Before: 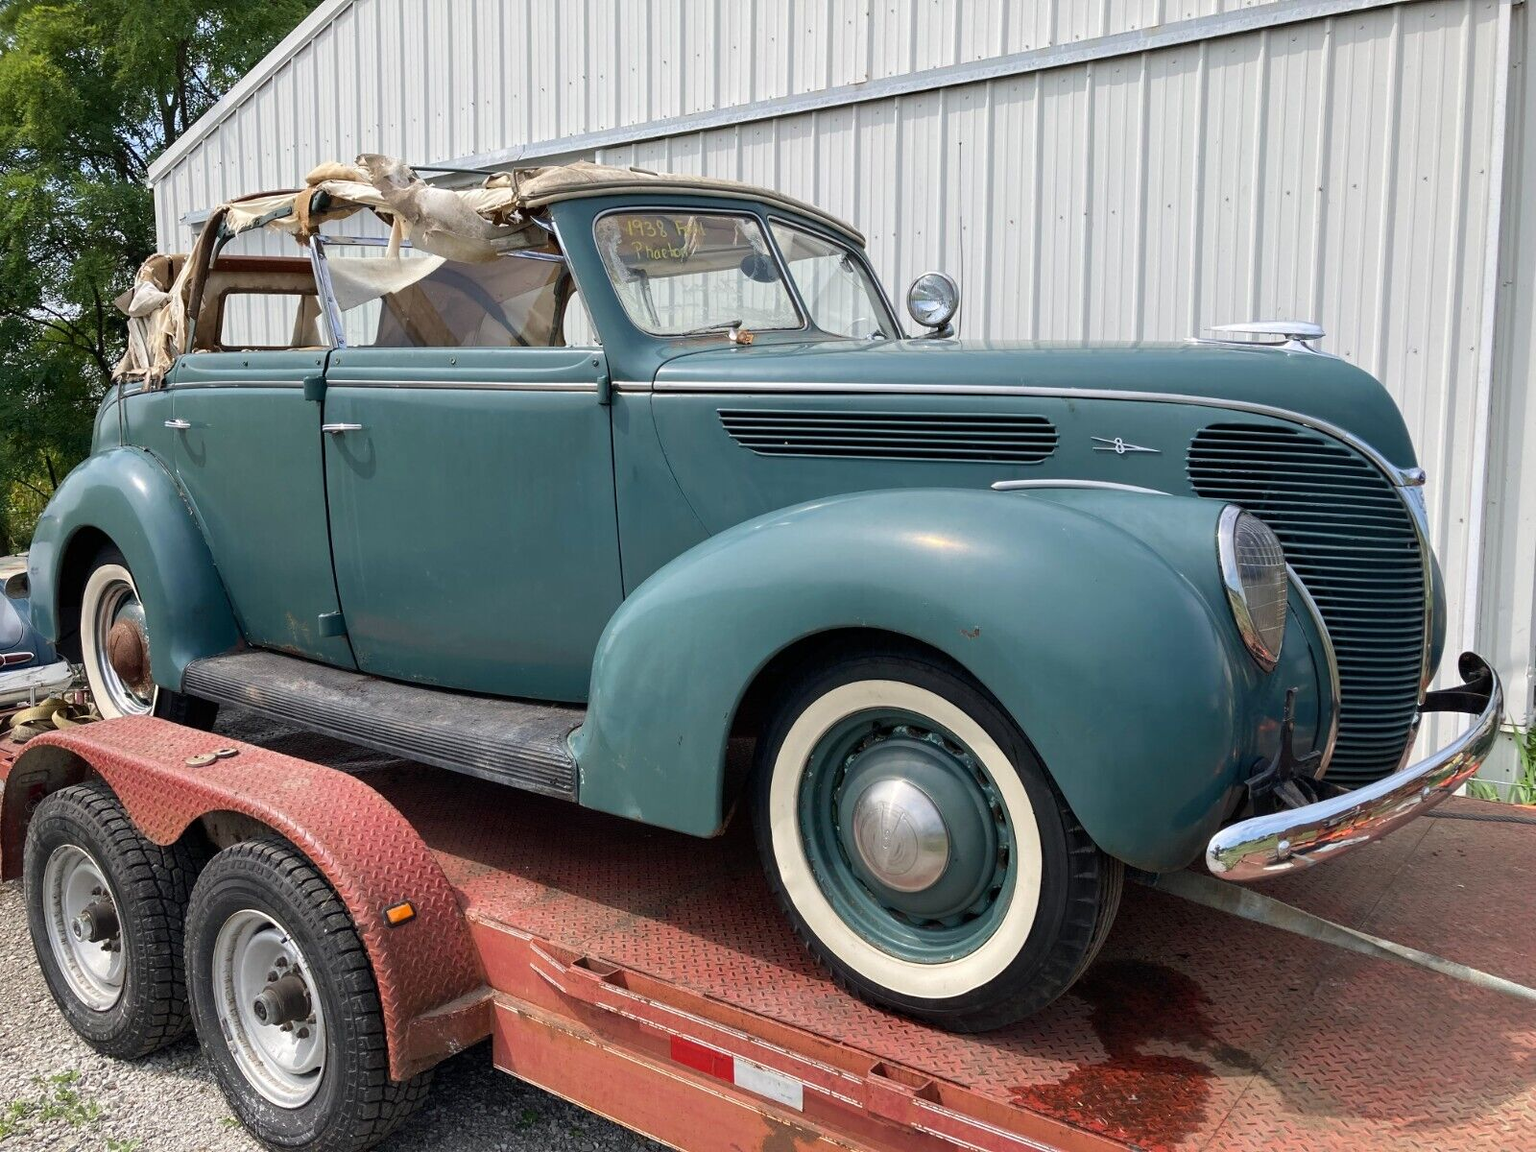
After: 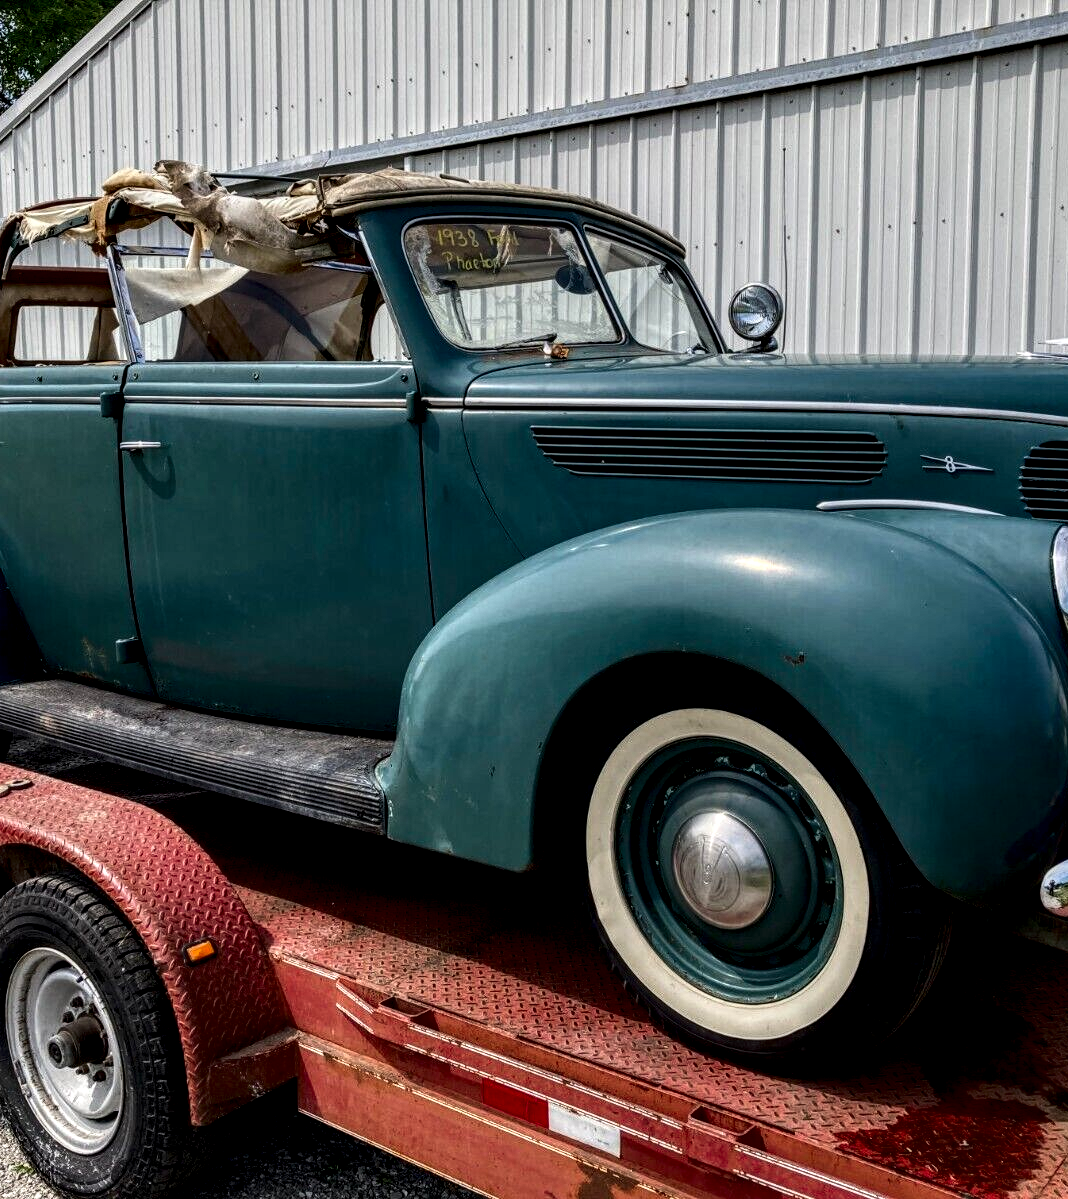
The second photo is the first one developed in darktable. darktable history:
contrast brightness saturation: contrast 0.126, brightness -0.237, saturation 0.148
shadows and highlights: radius 121.23, shadows 21.61, white point adjustment -9.69, highlights -13.11, soften with gaussian
crop and rotate: left 13.563%, right 19.671%
local contrast: highlights 17%, detail 185%
